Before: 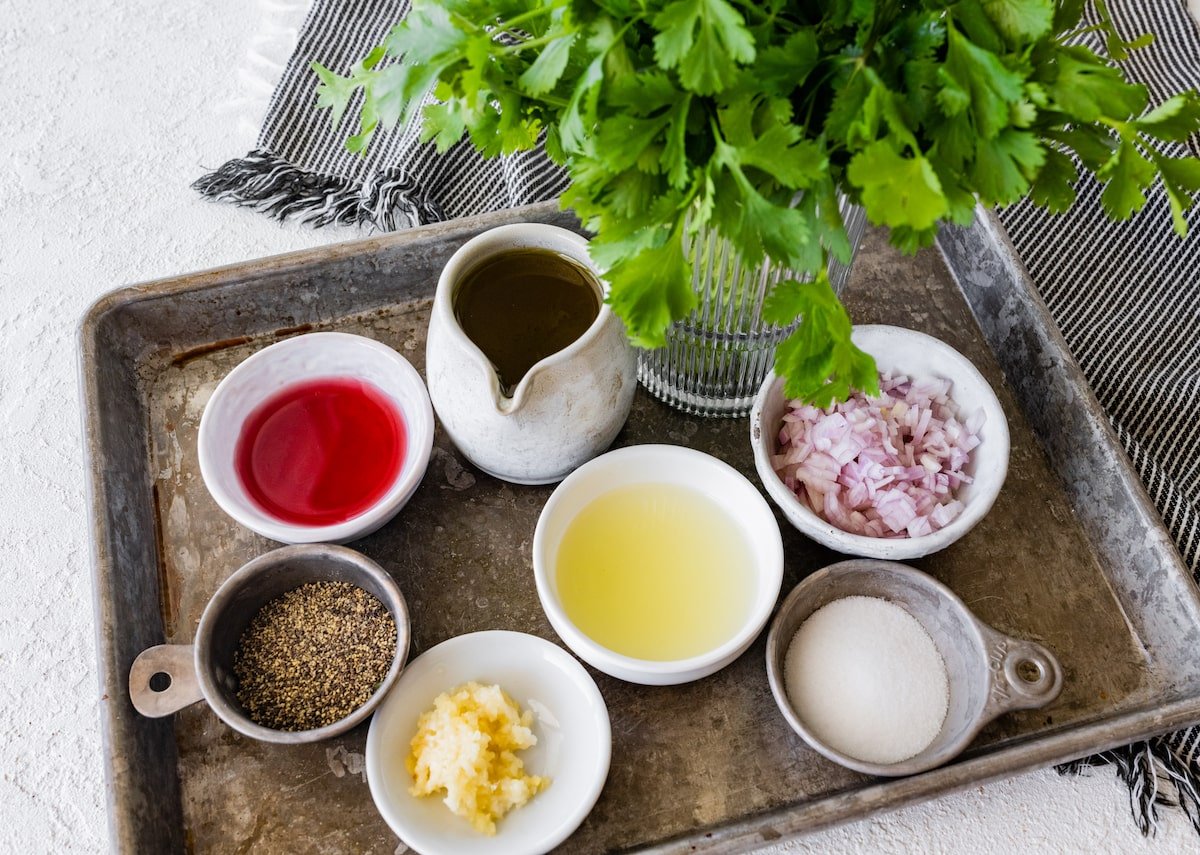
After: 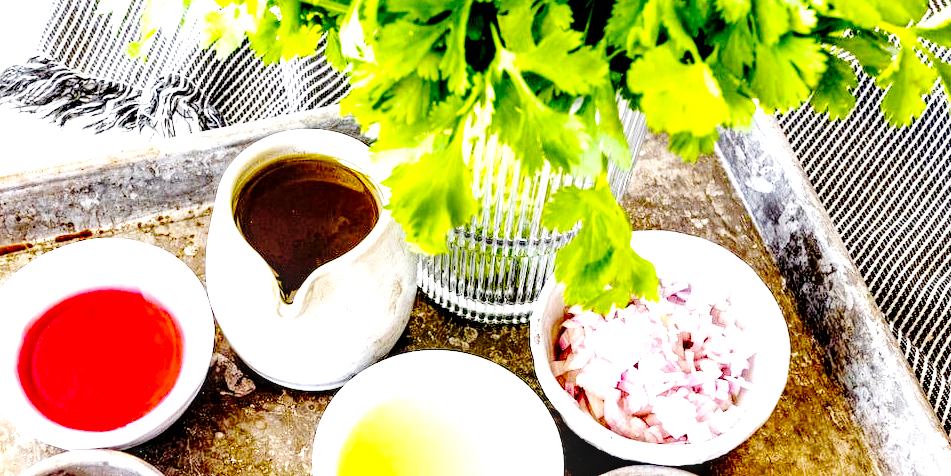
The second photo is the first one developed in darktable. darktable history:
crop: left 18.404%, top 11.108%, right 2.28%, bottom 33.139%
base curve: curves: ch0 [(0, 0) (0.036, 0.01) (0.123, 0.254) (0.258, 0.504) (0.507, 0.748) (1, 1)], preserve colors none
local contrast: highlights 60%, shadows 63%, detail 160%
color balance rgb: shadows lift › luminance -10.146%, shadows lift › chroma 0.652%, shadows lift › hue 114.13°, power › chroma 0.289%, power › hue 23.89°, perceptual saturation grading › global saturation 29.694%, global vibrance 10.034%
exposure: black level correction 0, exposure 1.662 EV, compensate exposure bias true, compensate highlight preservation false
